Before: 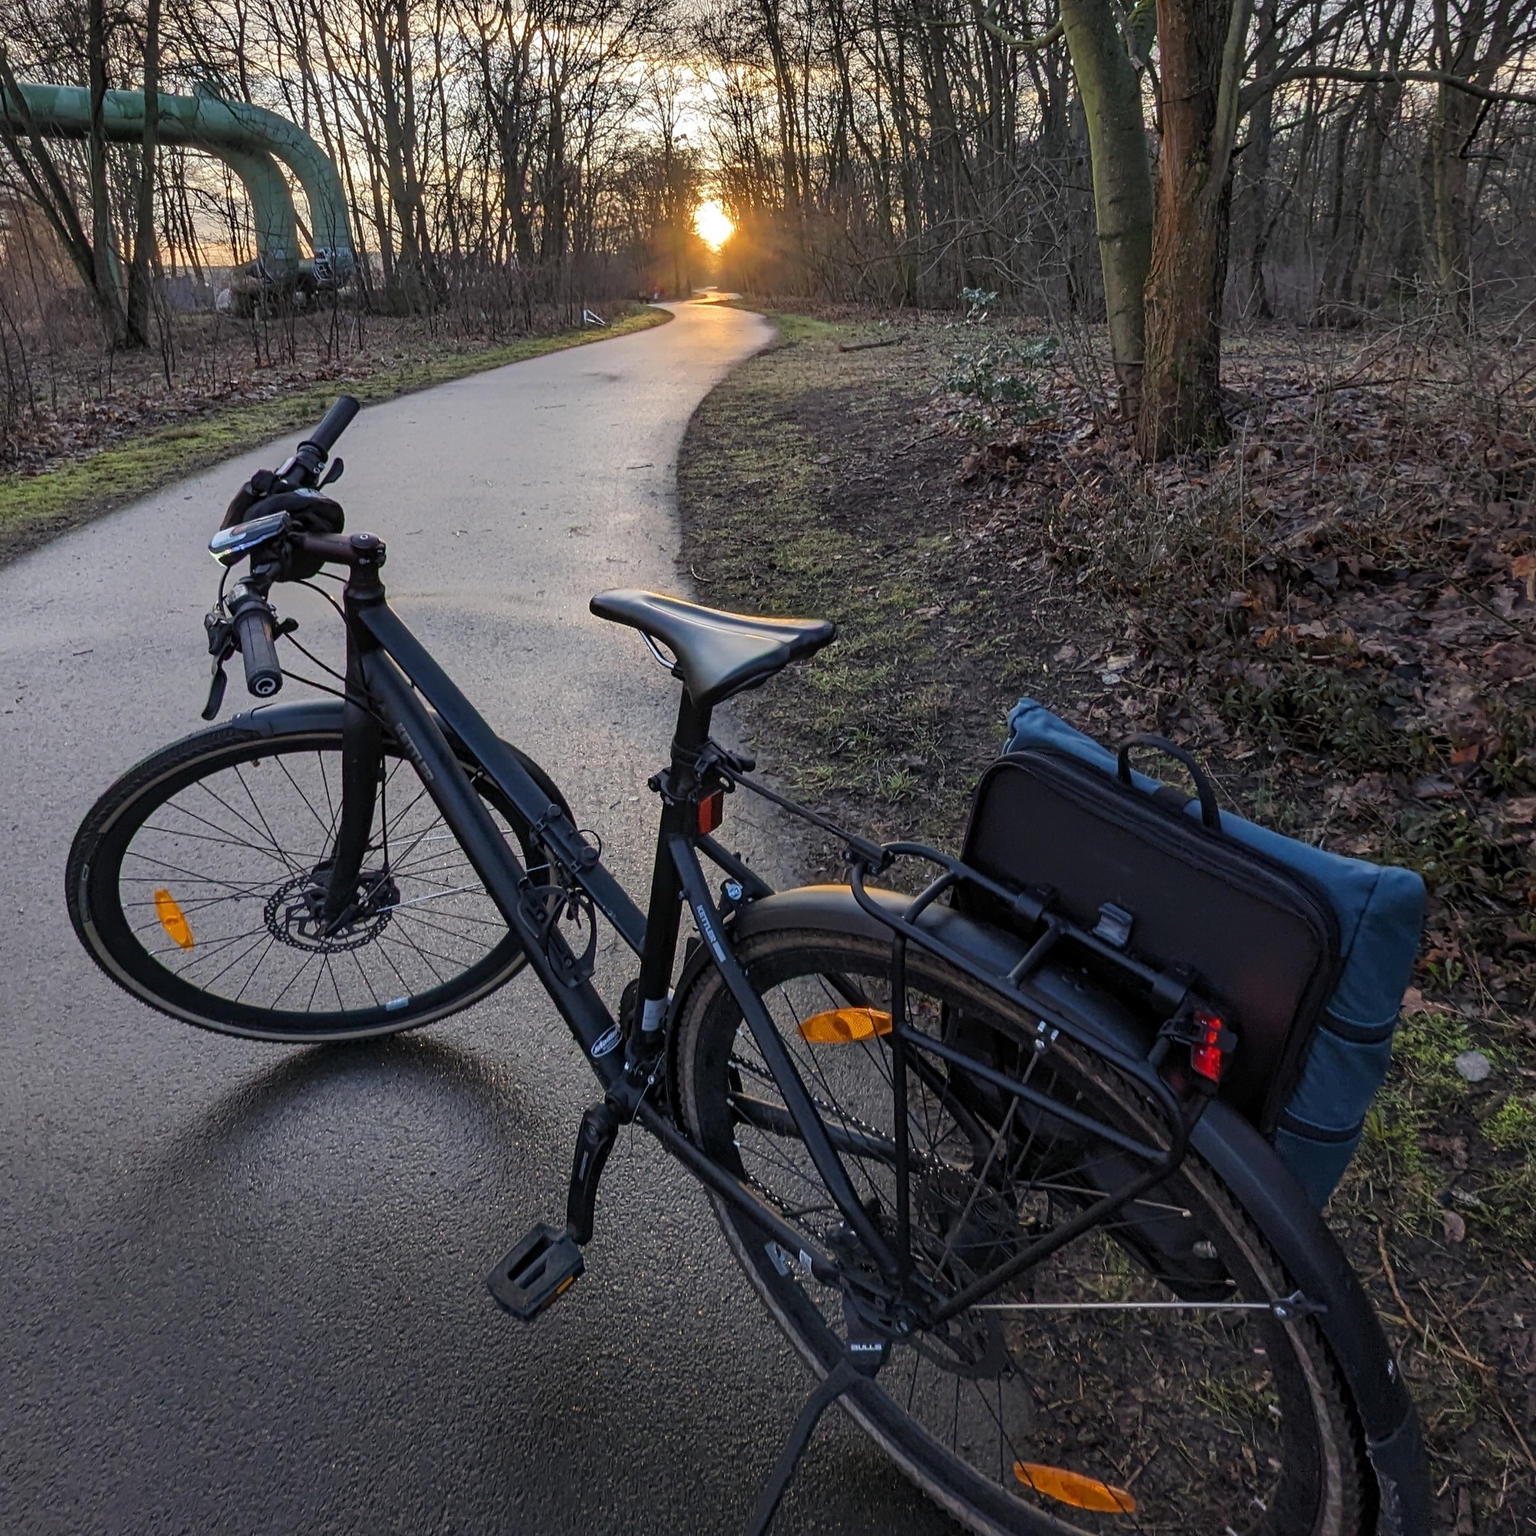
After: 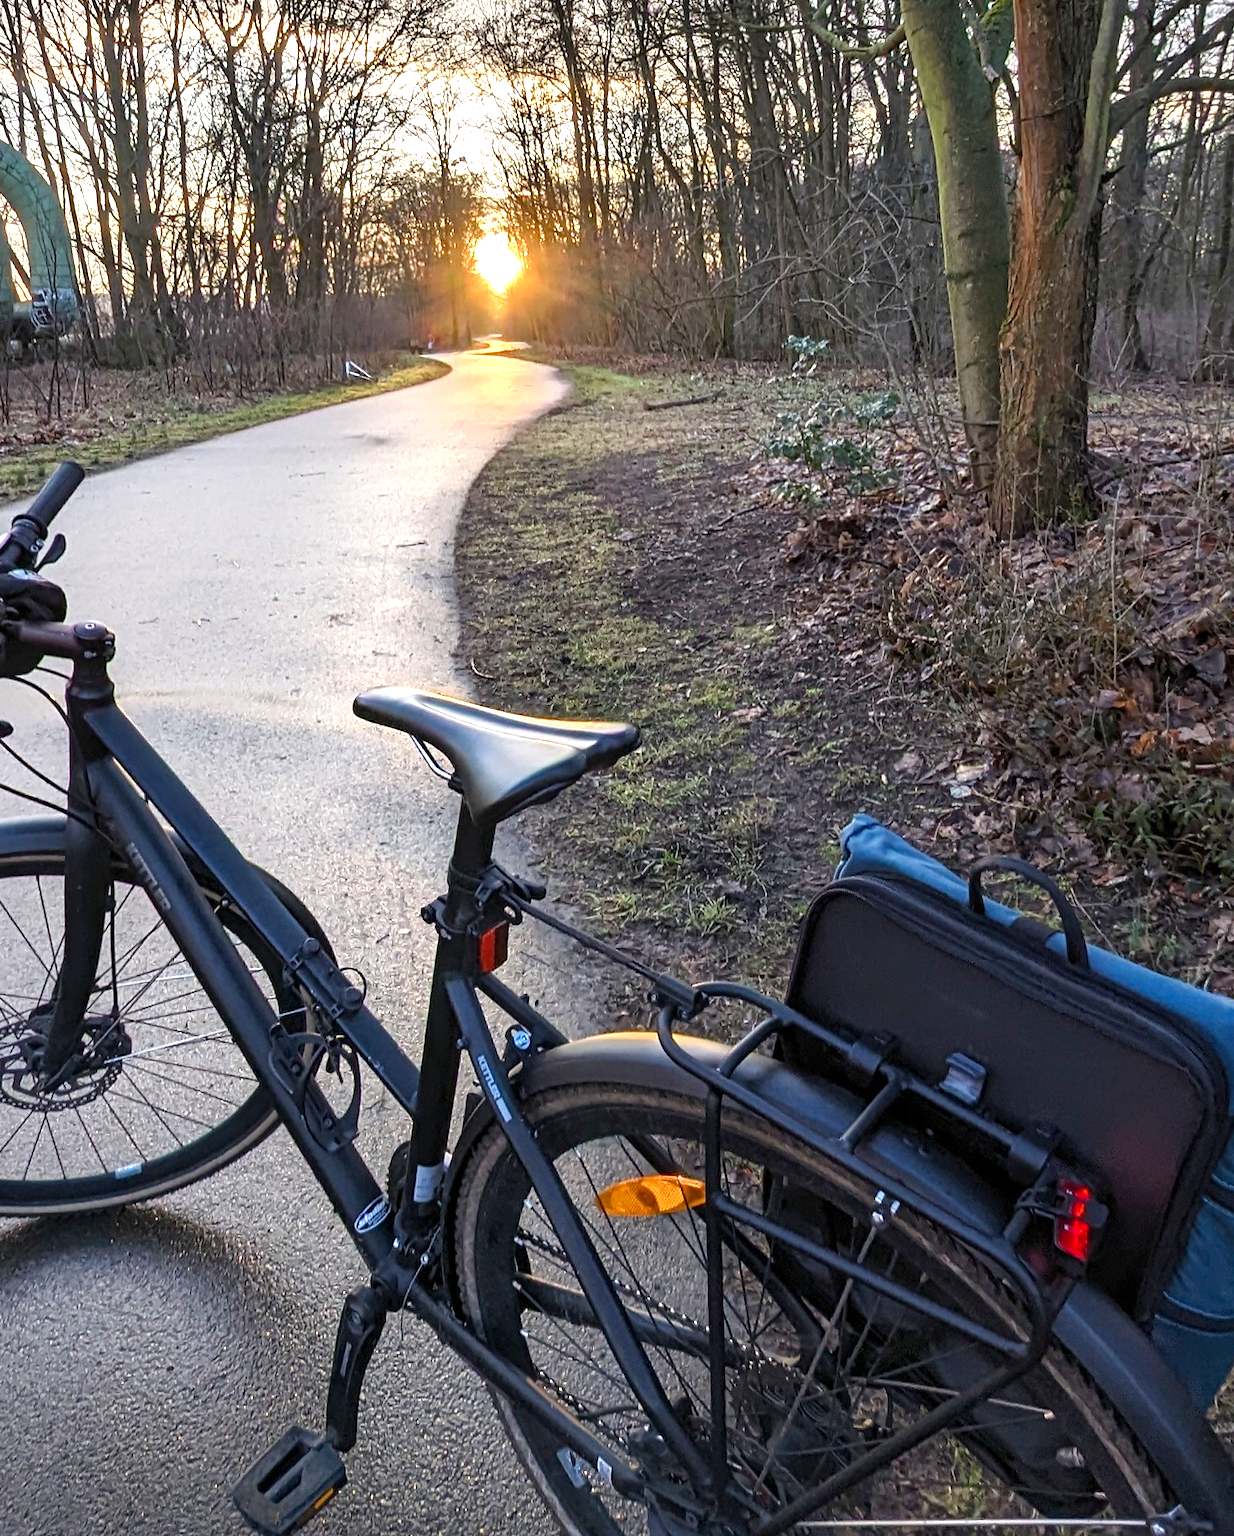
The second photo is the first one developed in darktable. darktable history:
exposure: exposure 1 EV, compensate exposure bias true, compensate highlight preservation false
color balance rgb: shadows lift › luminance -10.318%, perceptual saturation grading › global saturation 9.474%, perceptual saturation grading › highlights -13.297%, perceptual saturation grading › mid-tones 14.326%, perceptual saturation grading › shadows 22.047%
crop: left 18.697%, right 12.352%, bottom 14.231%
